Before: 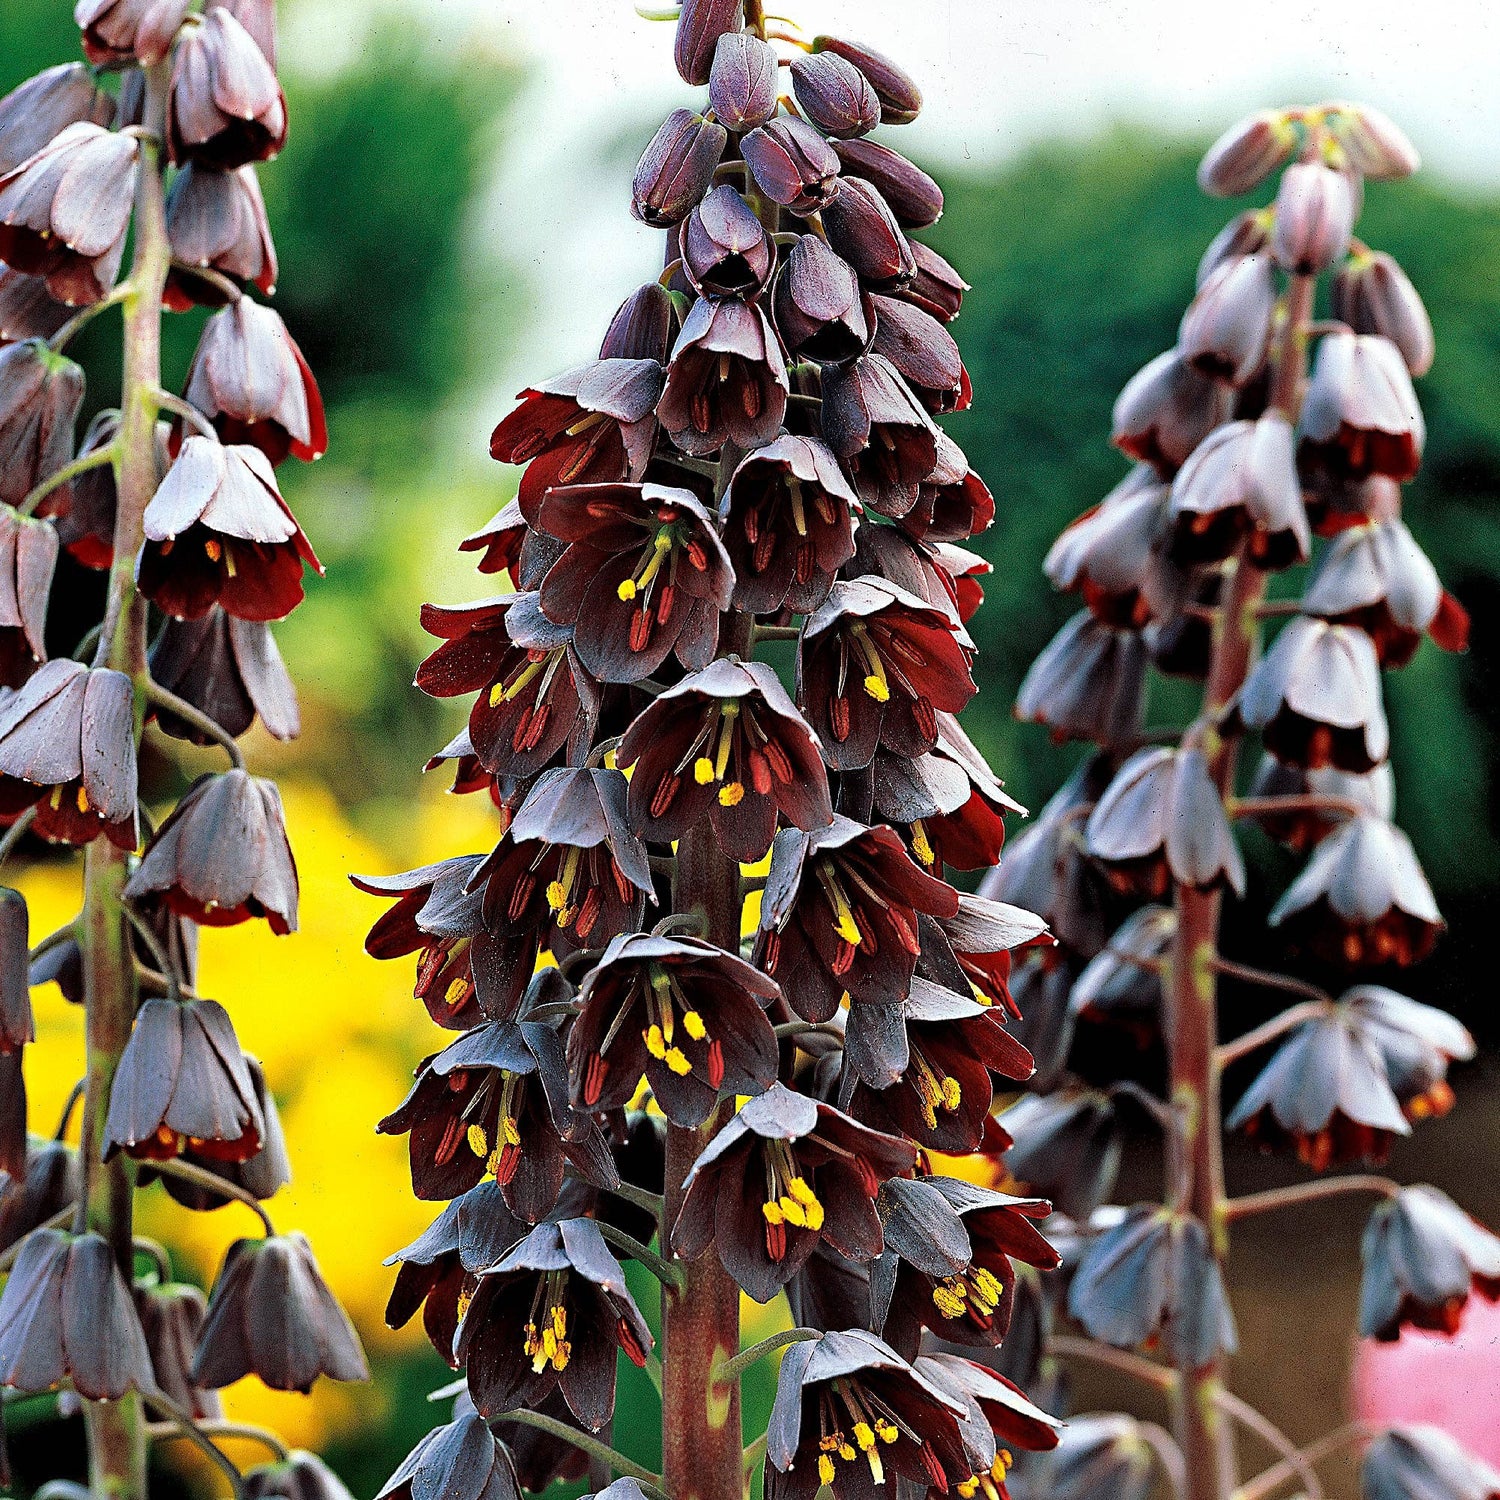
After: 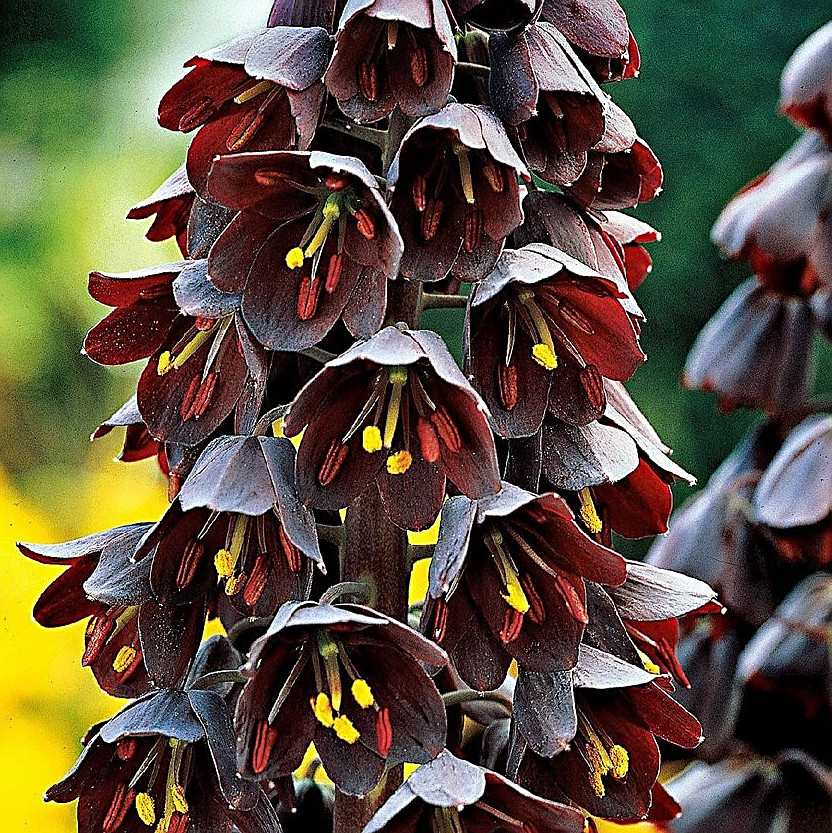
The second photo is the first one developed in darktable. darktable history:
sharpen: on, module defaults
crop and rotate: left 22.137%, top 22.159%, right 22.376%, bottom 22.275%
